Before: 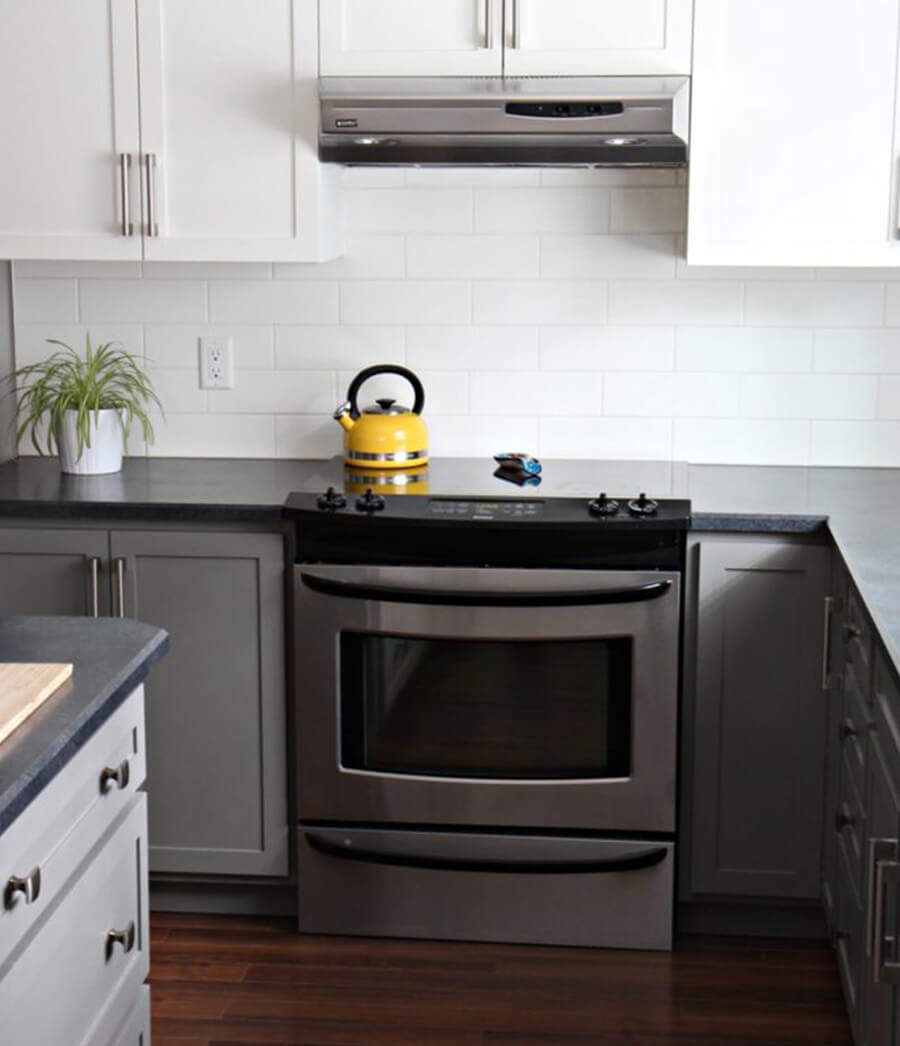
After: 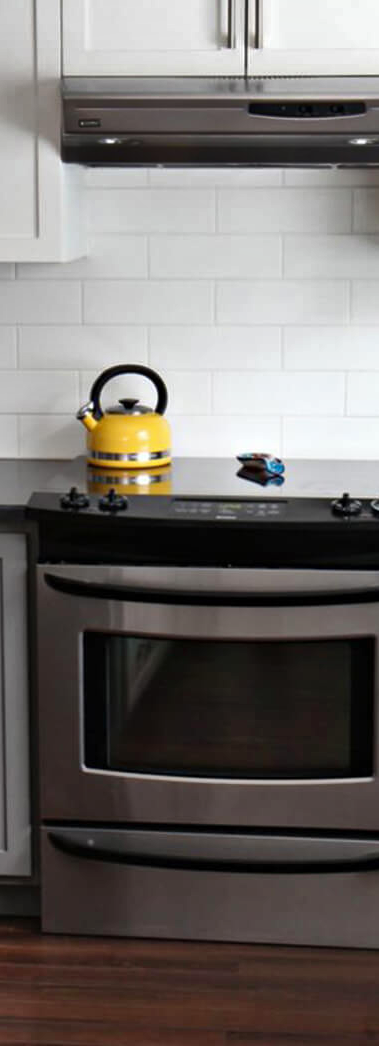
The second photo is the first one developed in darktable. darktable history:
shadows and highlights: radius 118.69, shadows 42.21, highlights -61.56, soften with gaussian
crop: left 28.583%, right 29.231%
